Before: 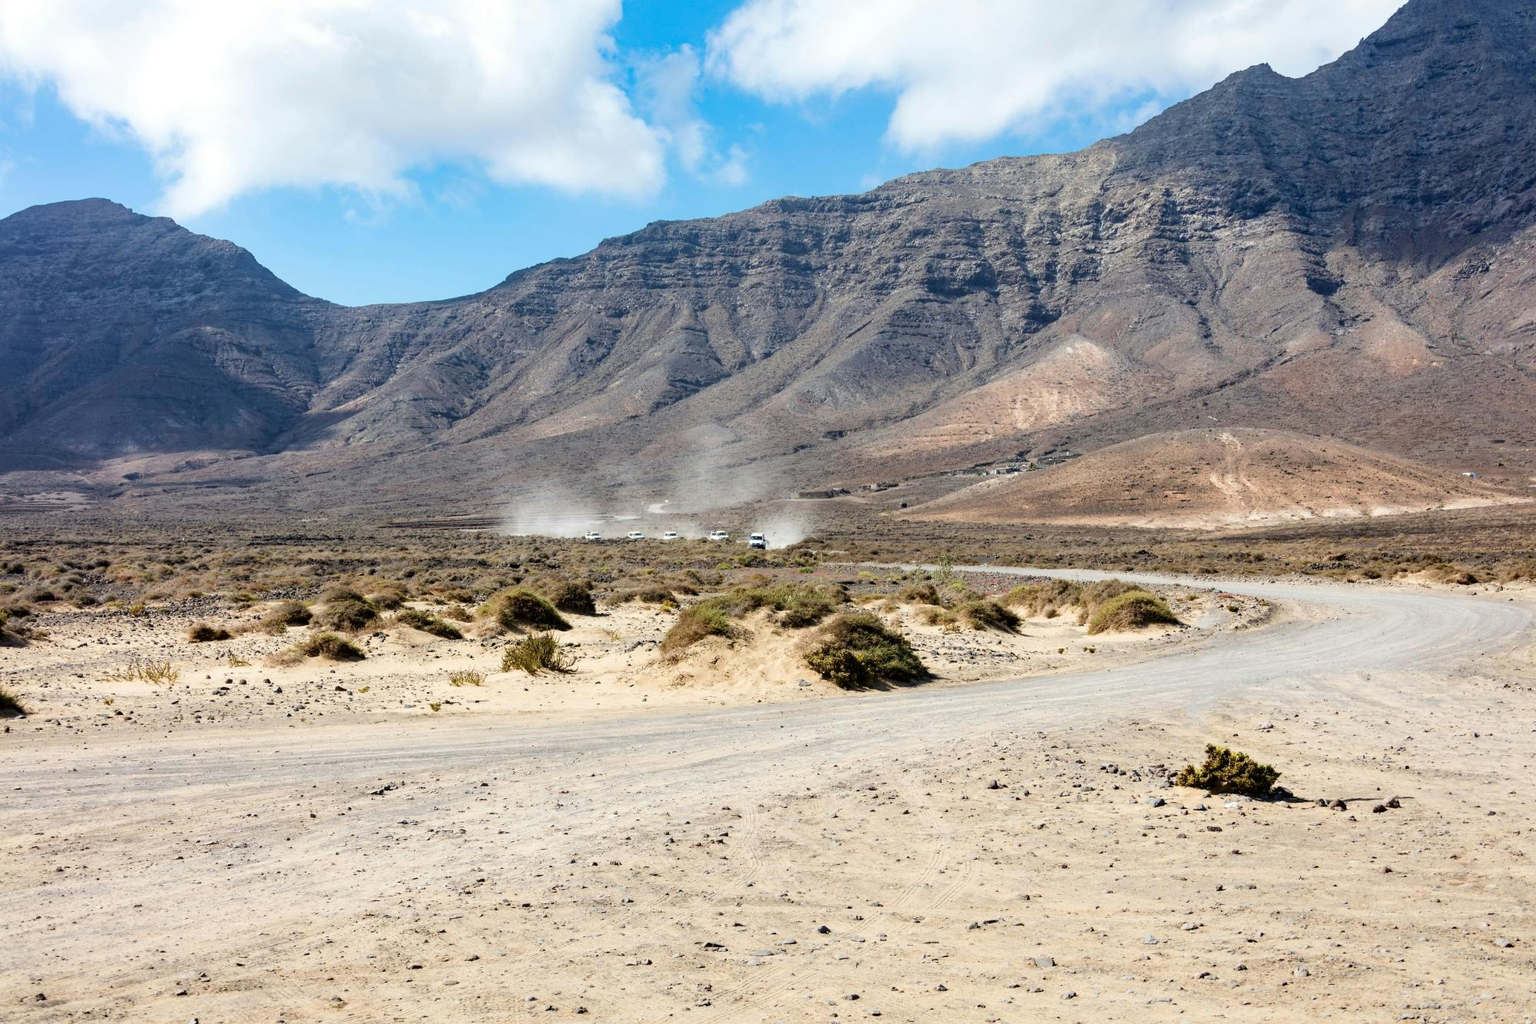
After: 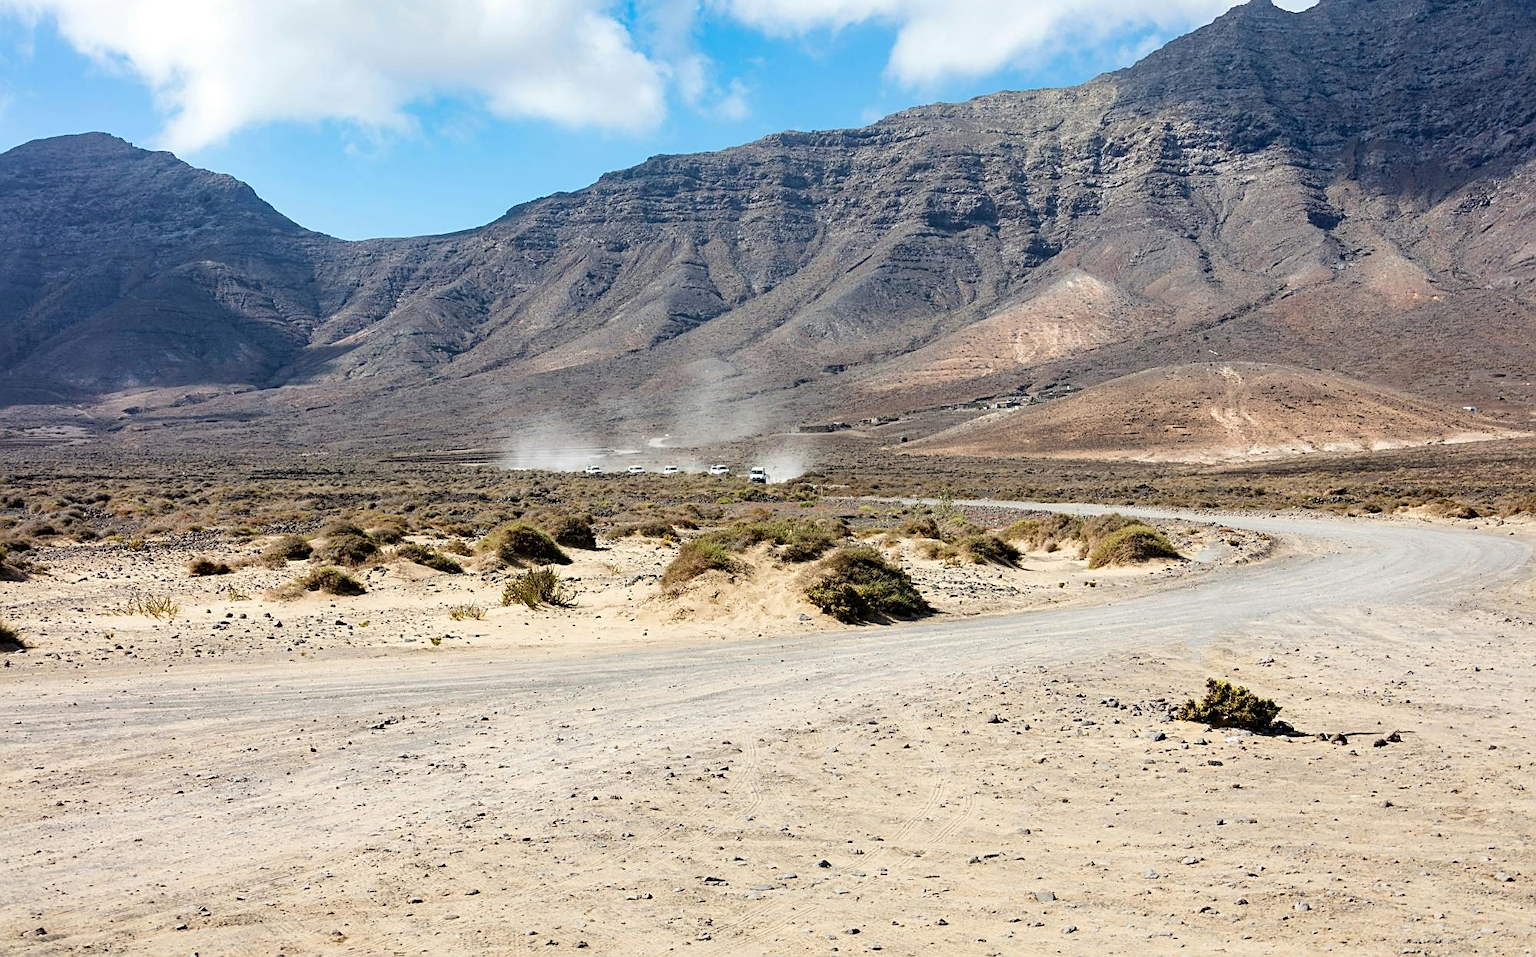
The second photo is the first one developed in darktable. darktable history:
sharpen: on, module defaults
crop and rotate: top 6.496%
